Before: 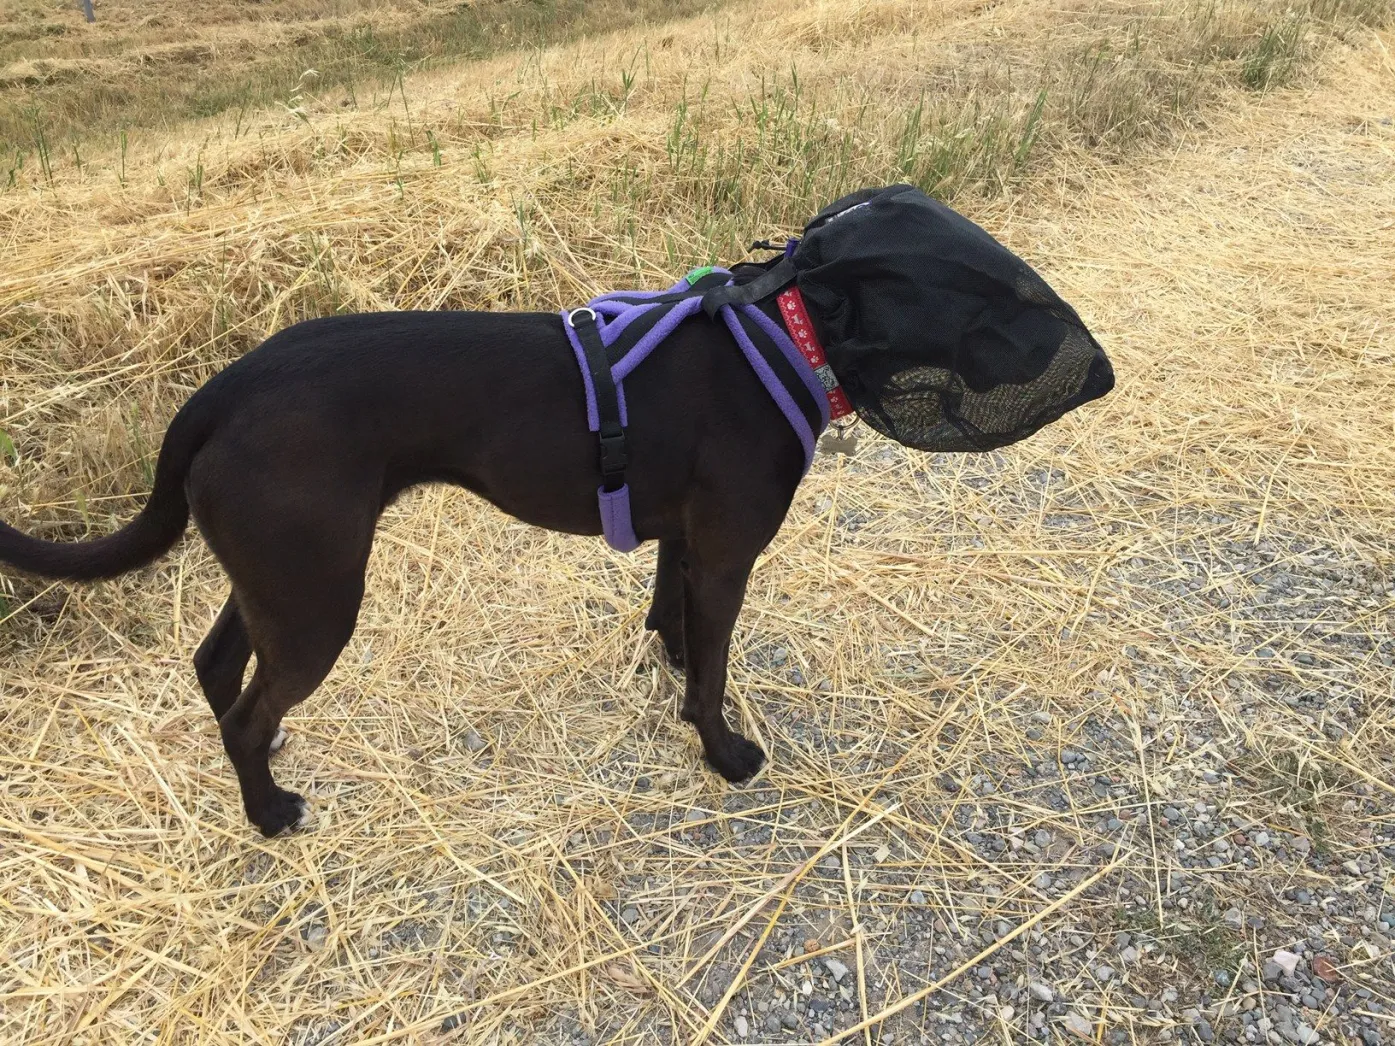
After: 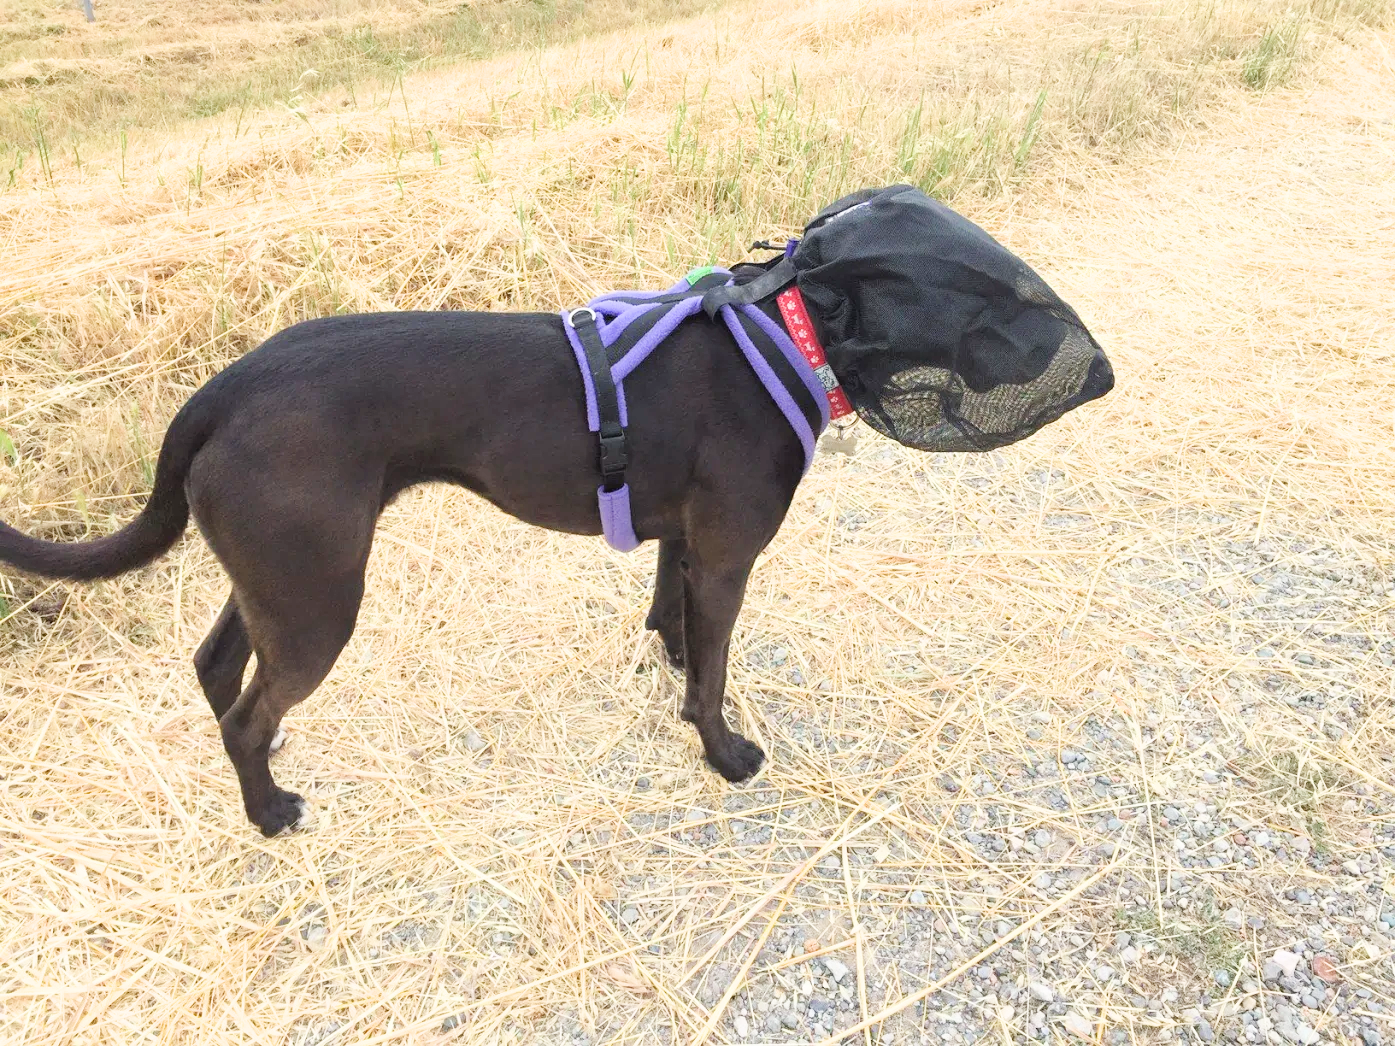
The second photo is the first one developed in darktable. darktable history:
filmic rgb: black relative exposure -7.65 EV, white relative exposure 4.56 EV, hardness 3.61
exposure: black level correction 0, exposure 1.975 EV, compensate exposure bias true, compensate highlight preservation false
